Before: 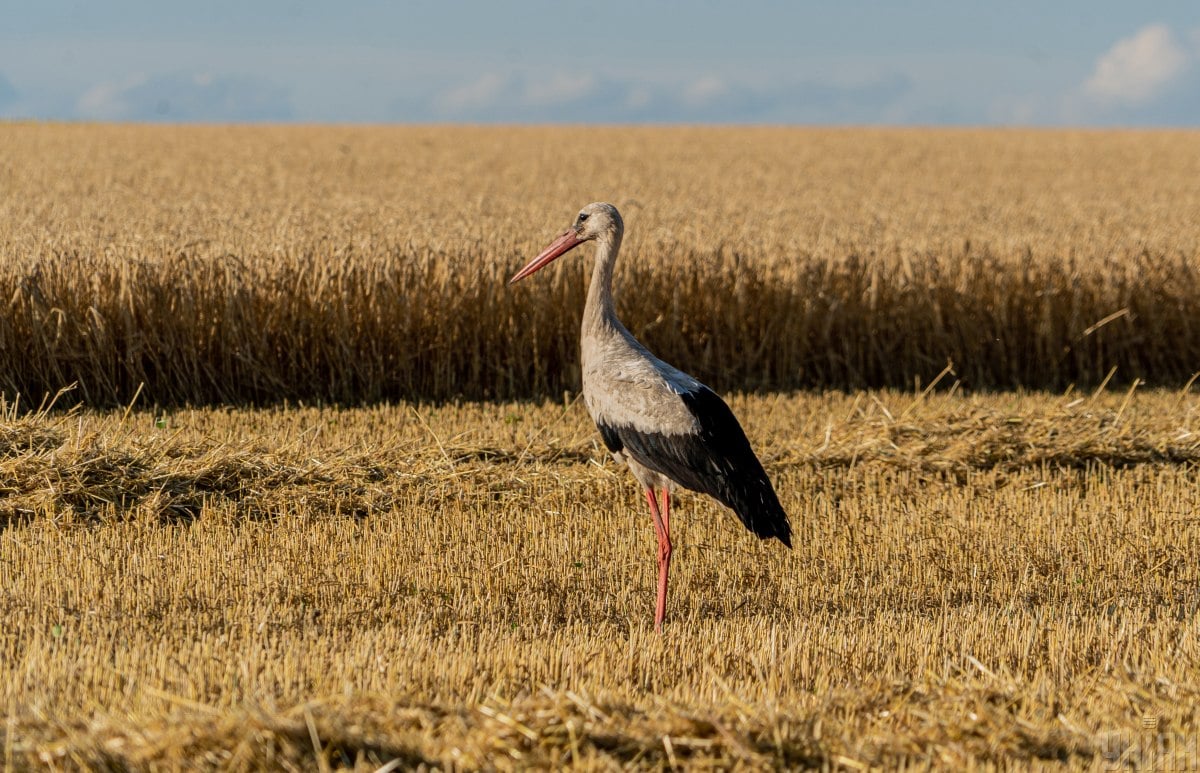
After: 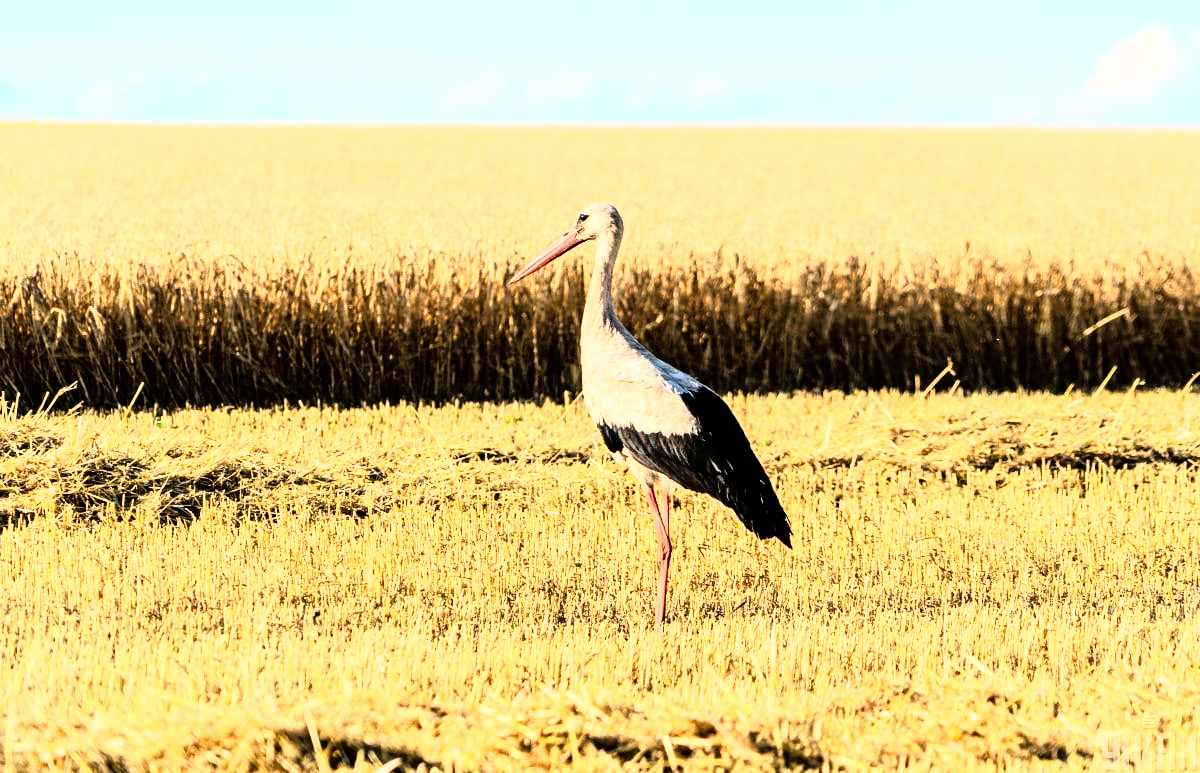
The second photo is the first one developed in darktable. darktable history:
rgb curve: curves: ch0 [(0, 0) (0.21, 0.15) (0.24, 0.21) (0.5, 0.75) (0.75, 0.96) (0.89, 0.99) (1, 1)]; ch1 [(0, 0.02) (0.21, 0.13) (0.25, 0.2) (0.5, 0.67) (0.75, 0.9) (0.89, 0.97) (1, 1)]; ch2 [(0, 0.02) (0.21, 0.13) (0.25, 0.2) (0.5, 0.67) (0.75, 0.9) (0.89, 0.97) (1, 1)], compensate middle gray true
exposure: black level correction 0.001, exposure 0.955 EV, compensate exposure bias true, compensate highlight preservation false
